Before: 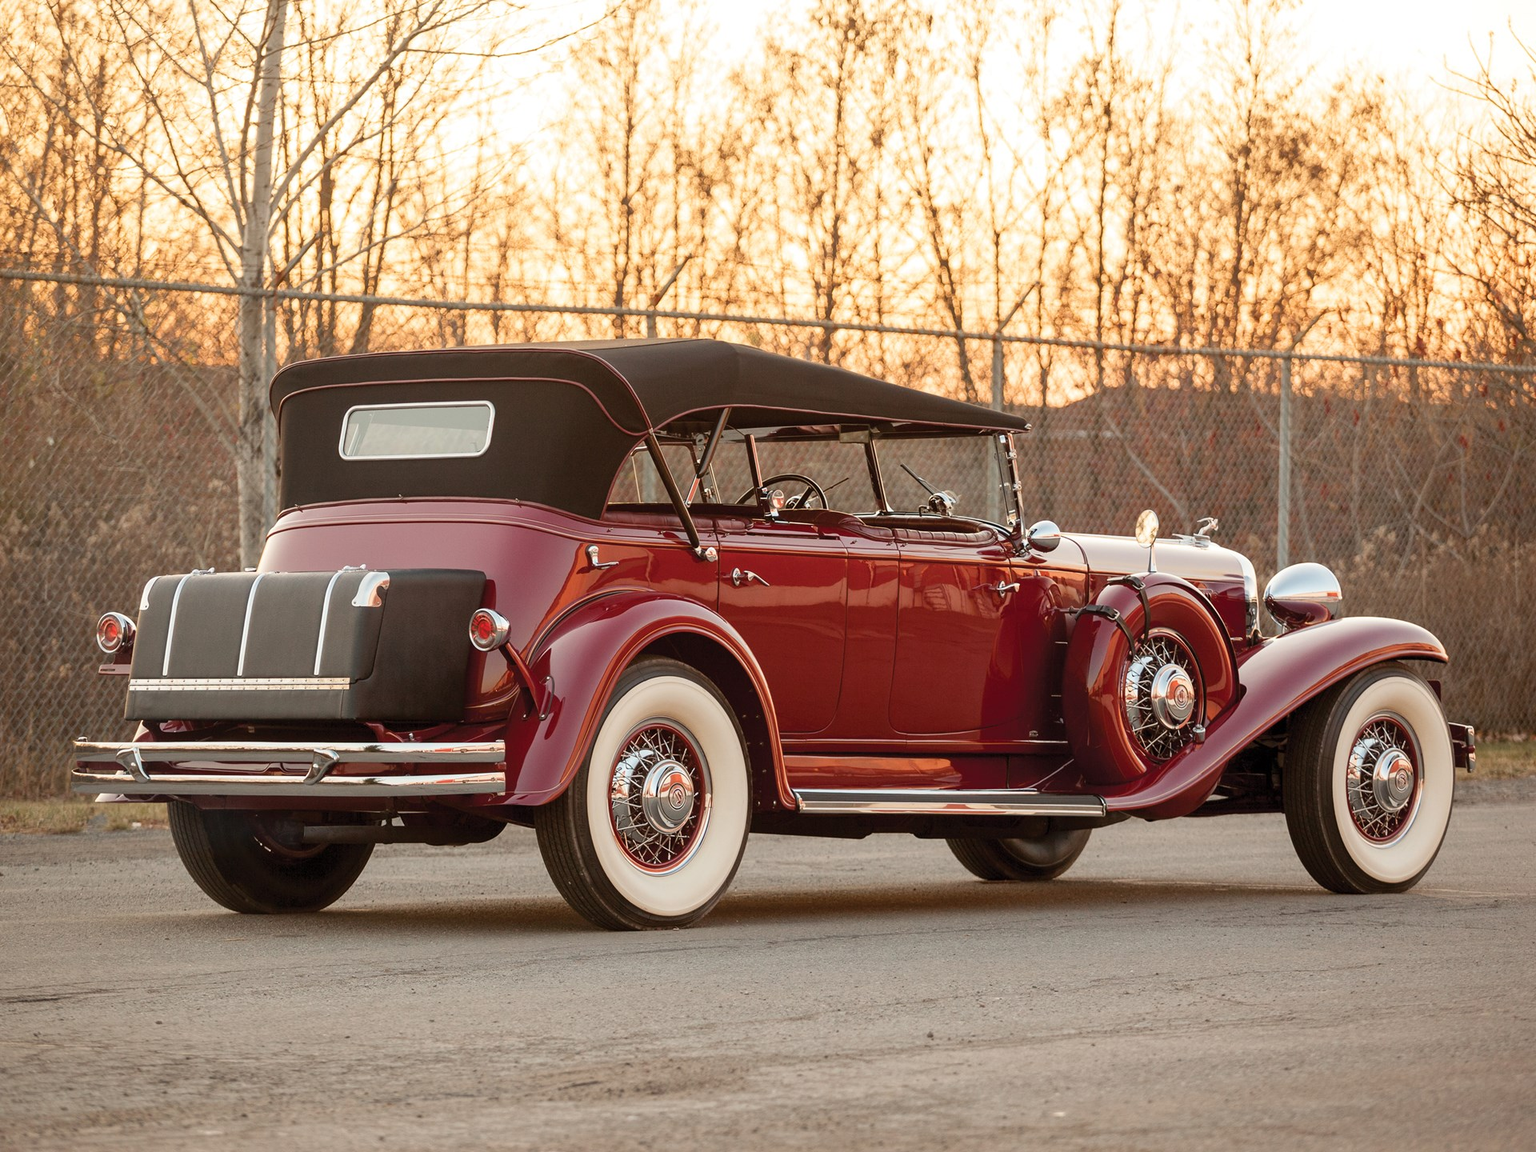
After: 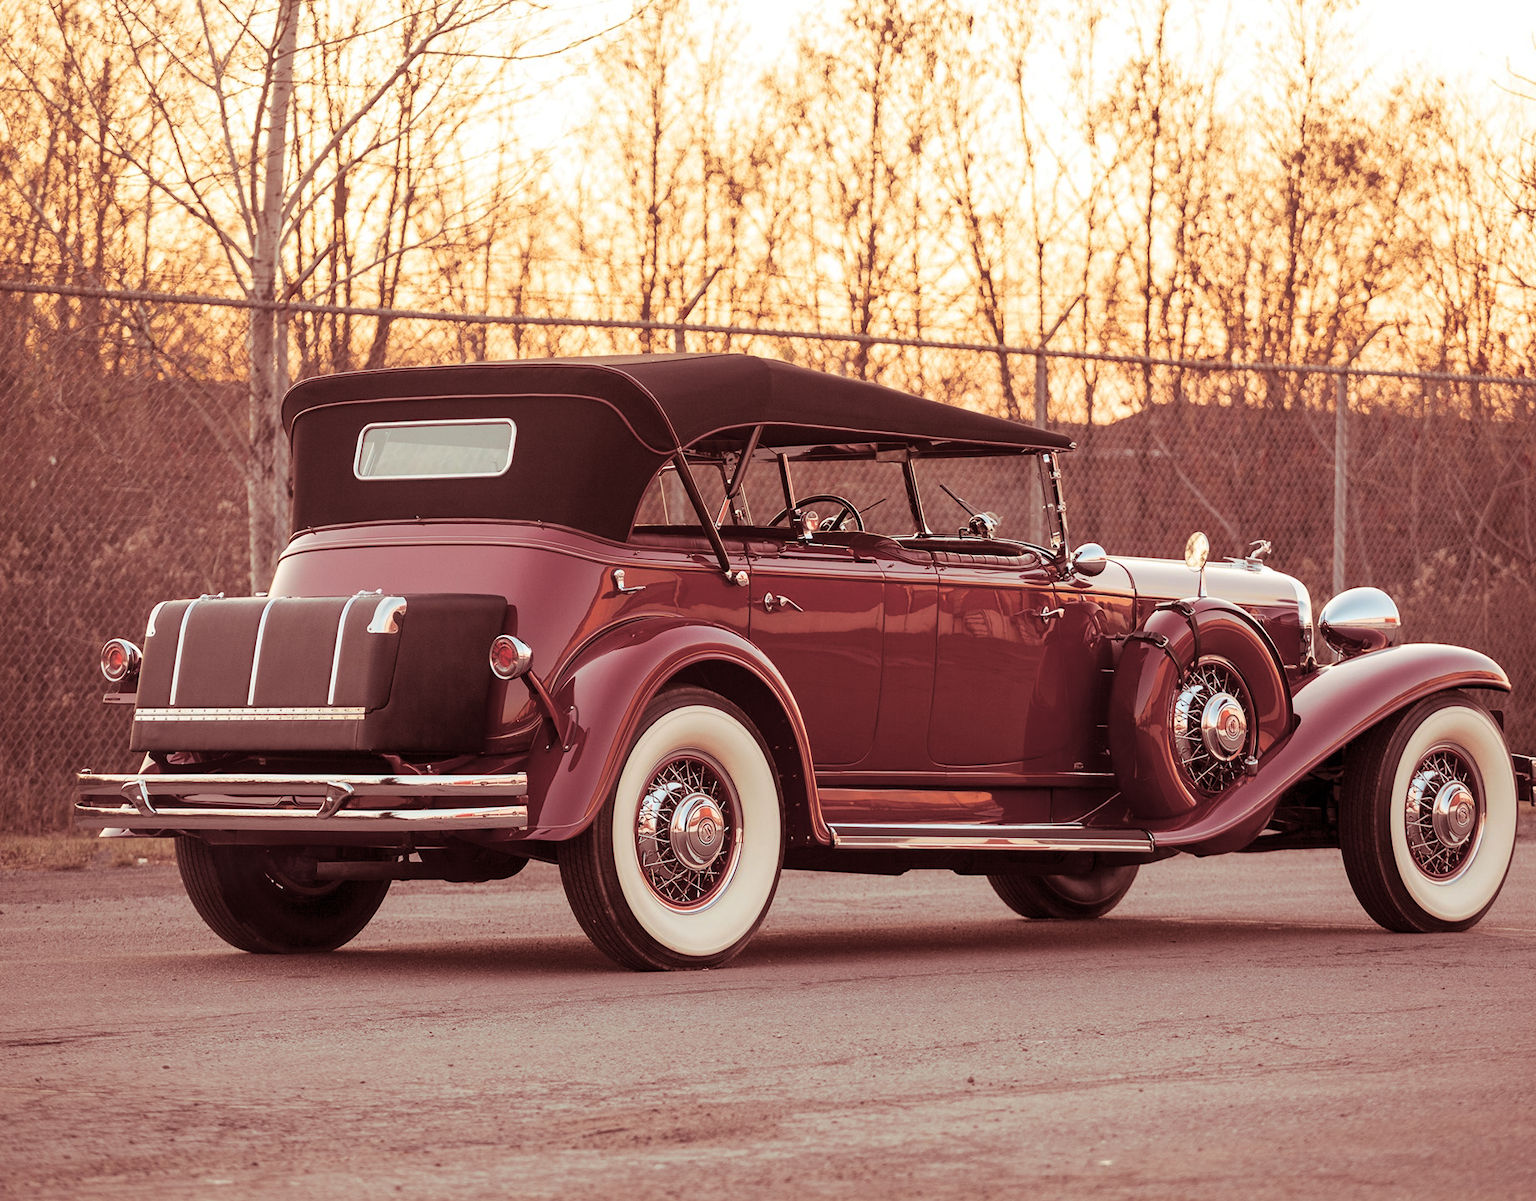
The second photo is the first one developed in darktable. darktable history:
crop: right 4.126%, bottom 0.031%
split-toning: highlights › hue 187.2°, highlights › saturation 0.83, balance -68.05, compress 56.43%
